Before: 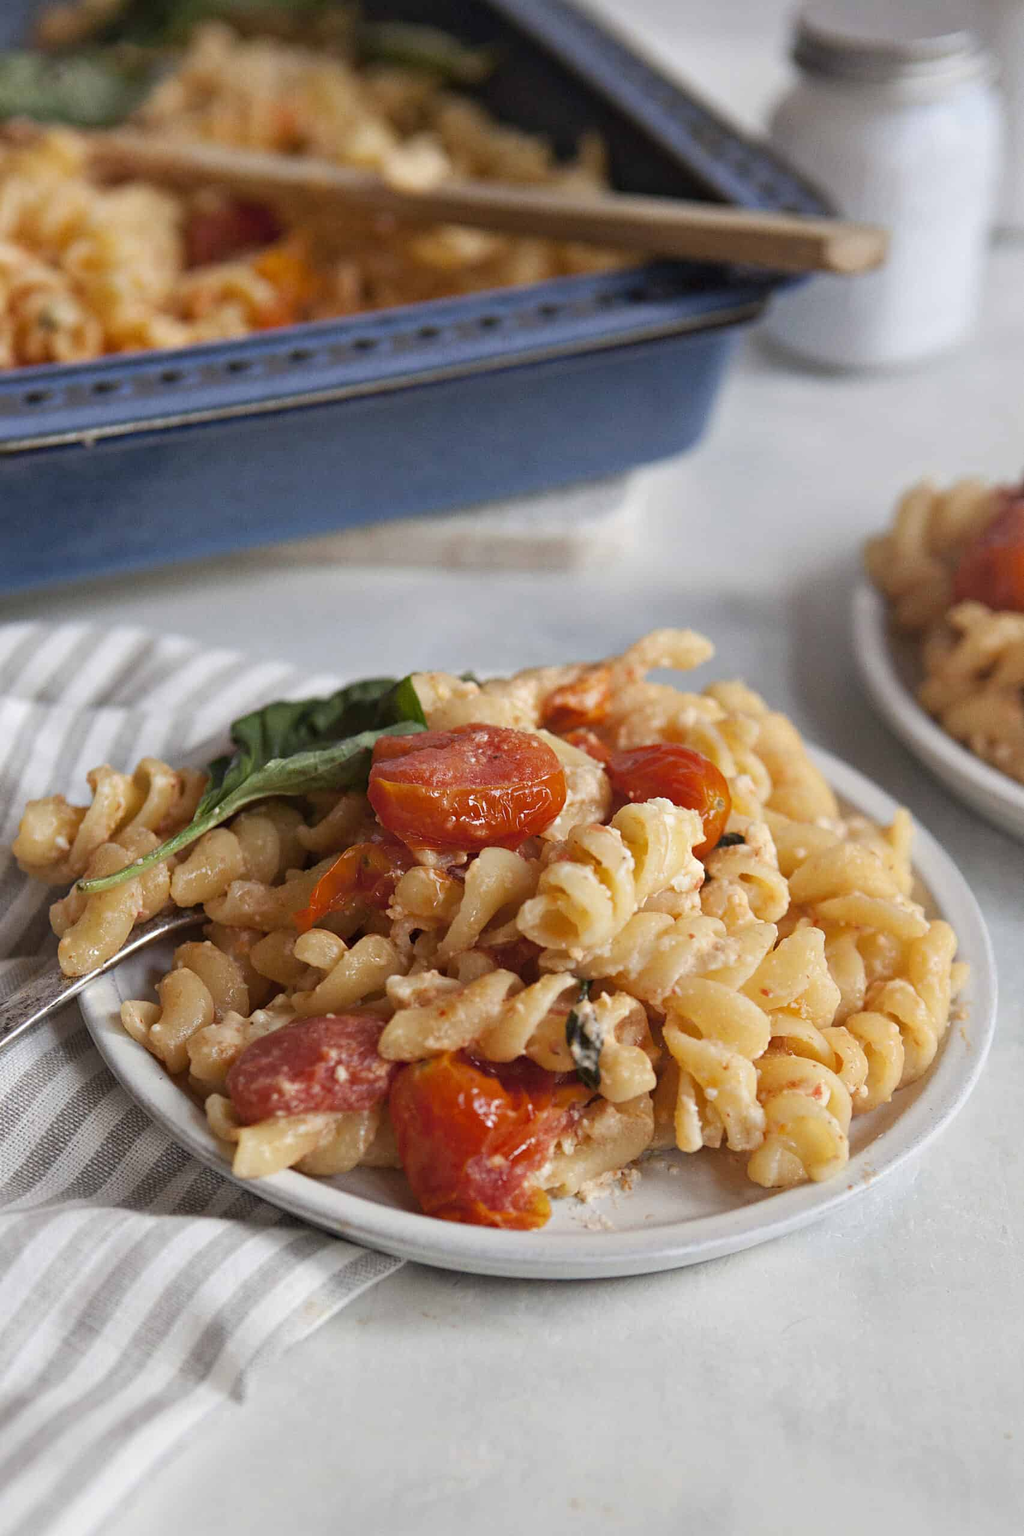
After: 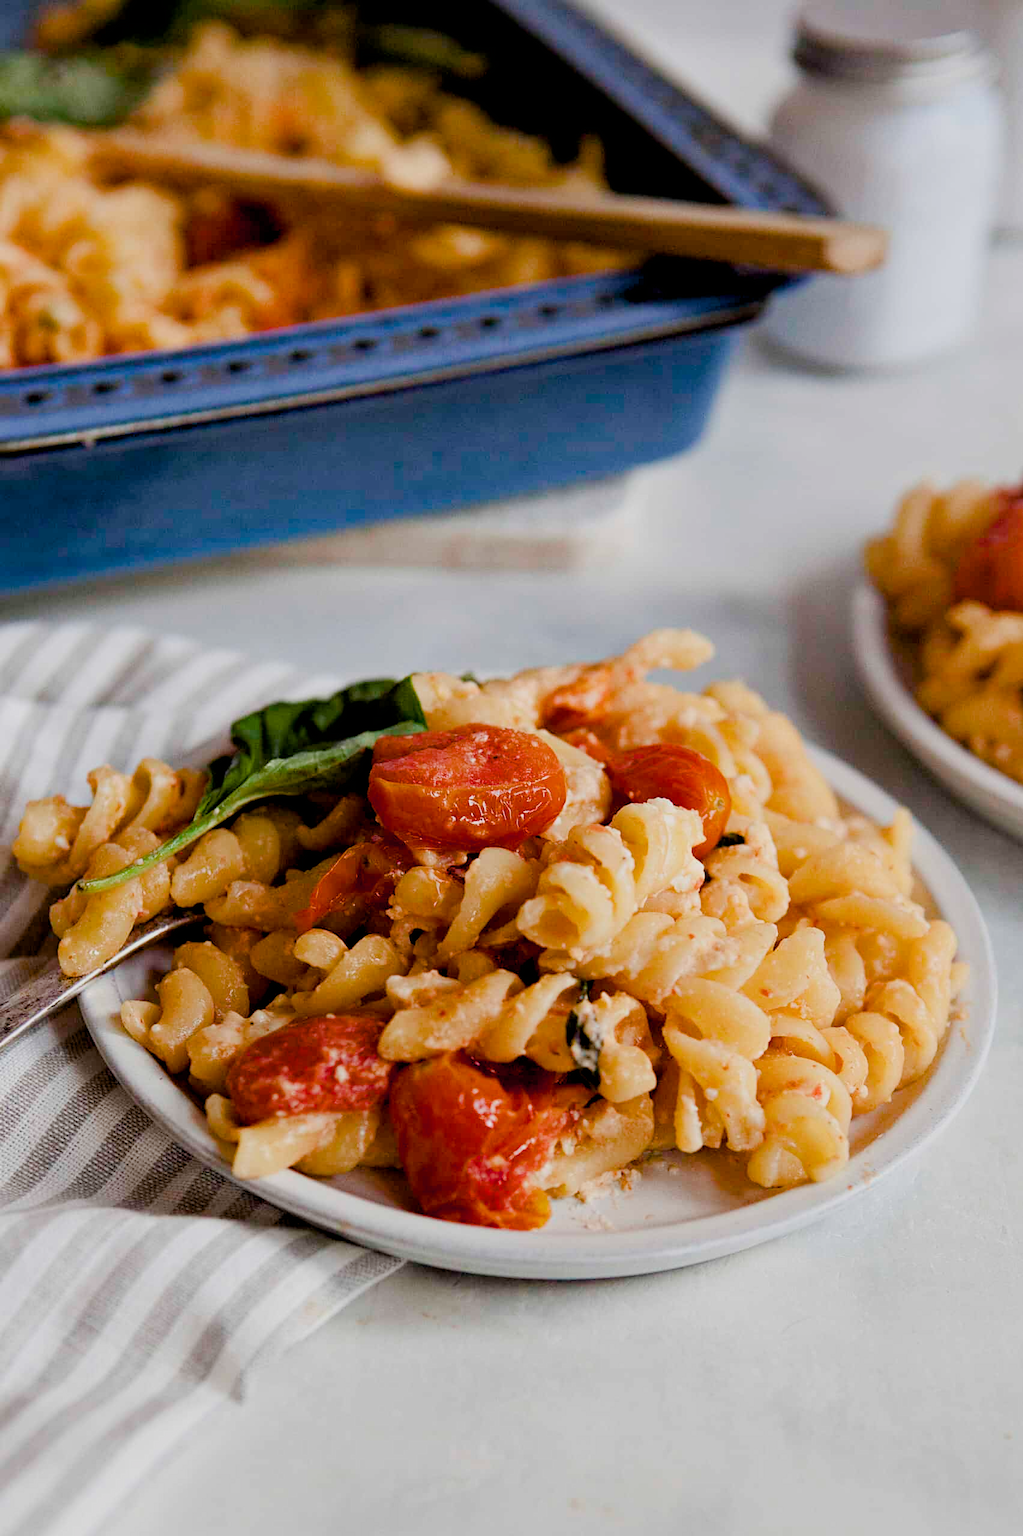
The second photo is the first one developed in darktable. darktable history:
color balance rgb: shadows lift › luminance -9.41%, highlights gain › luminance 17.6%, global offset › luminance -1.45%, perceptual saturation grading › highlights -17.77%, perceptual saturation grading › mid-tones 33.1%, perceptual saturation grading › shadows 50.52%, global vibrance 24.22%
white balance: emerald 1
filmic rgb: hardness 4.17
